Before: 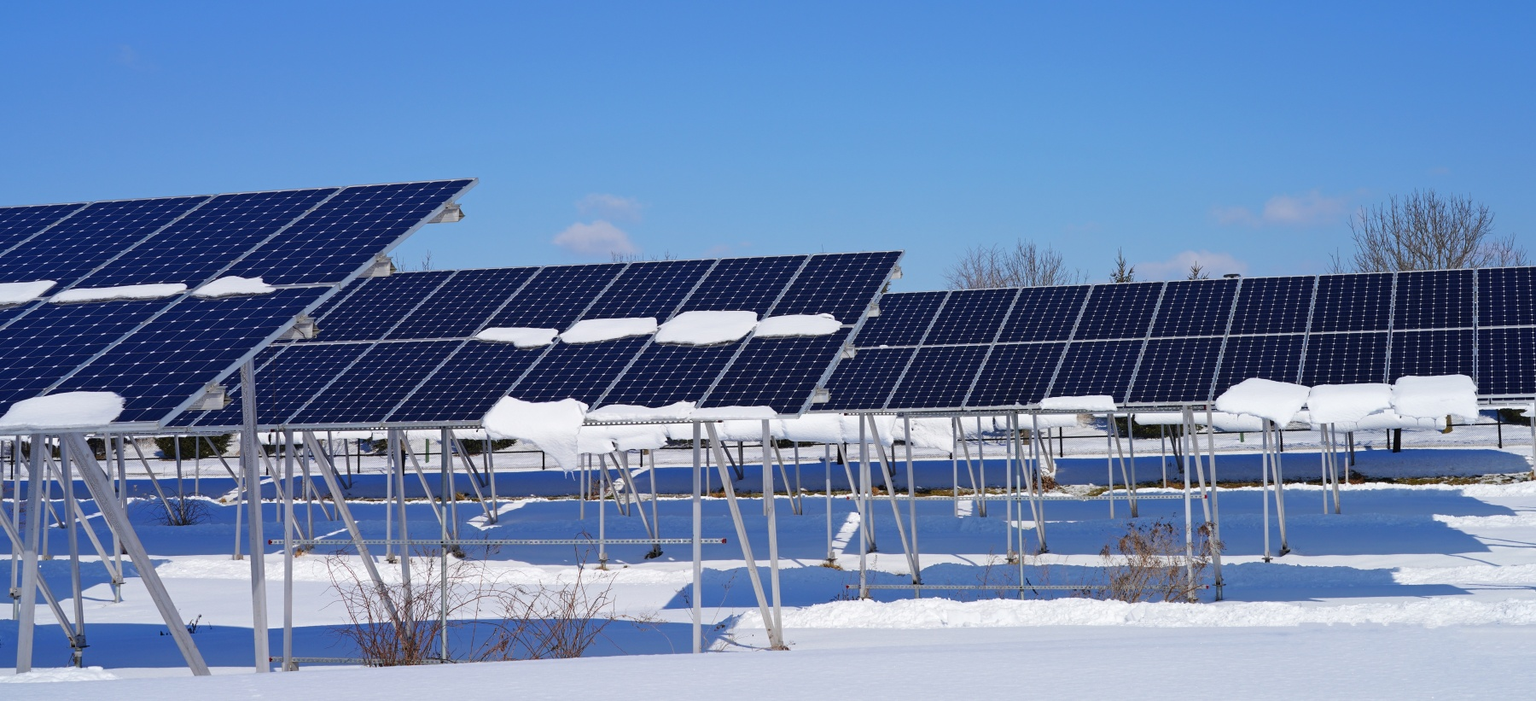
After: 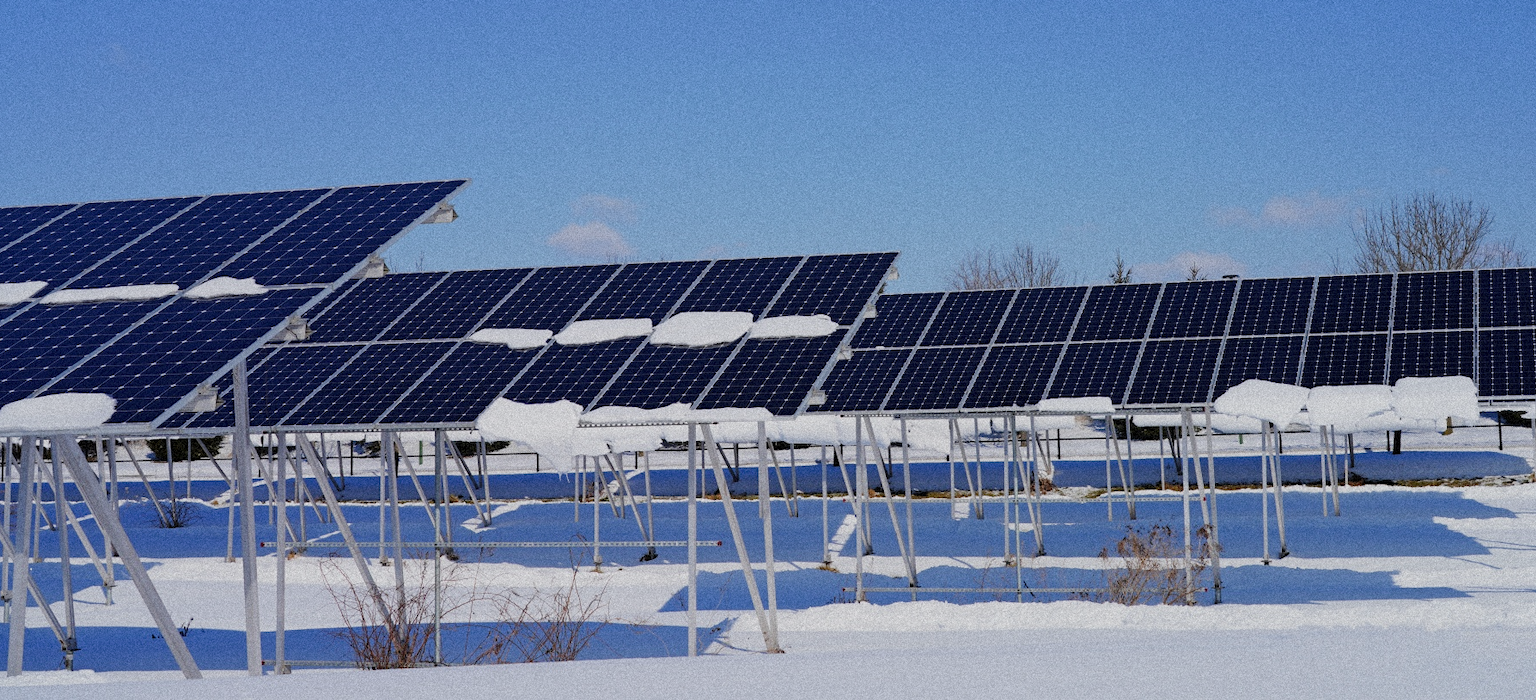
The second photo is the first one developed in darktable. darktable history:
filmic rgb: black relative exposure -7.65 EV, white relative exposure 4.56 EV, hardness 3.61
crop and rotate: left 0.614%, top 0.179%, bottom 0.309%
grain: strength 35%, mid-tones bias 0%
